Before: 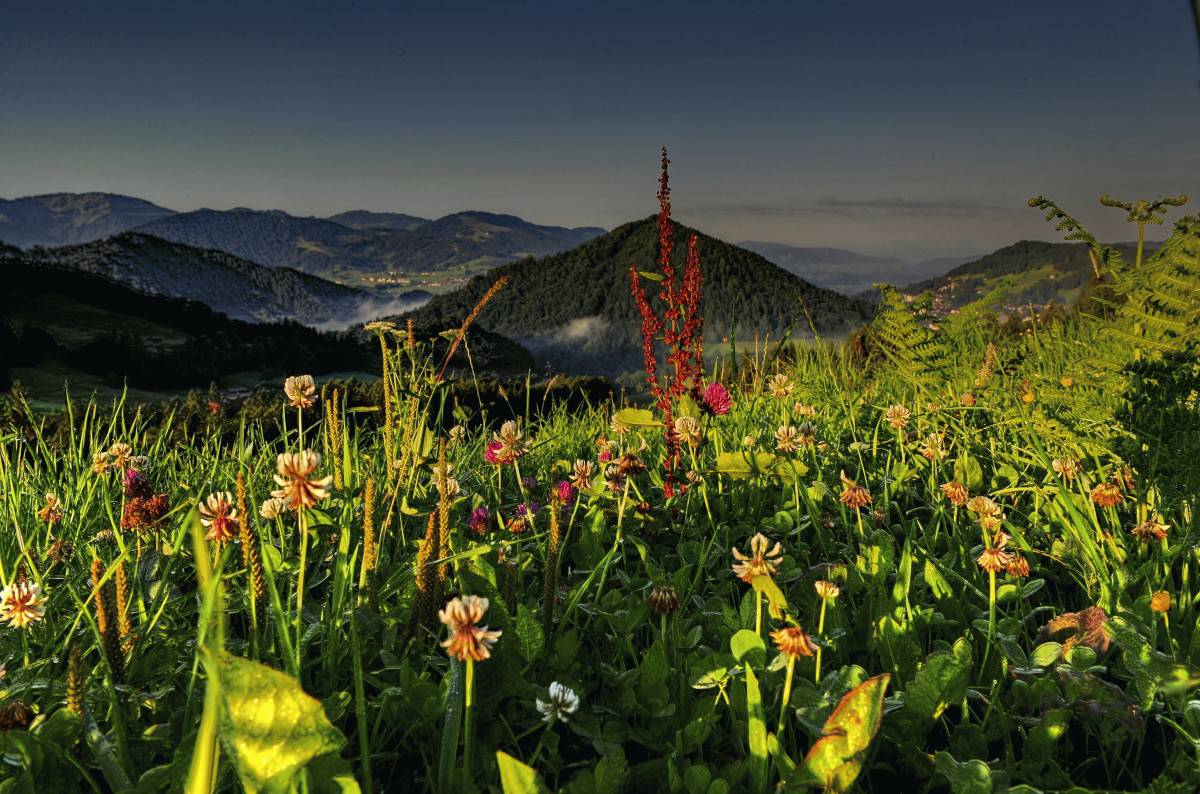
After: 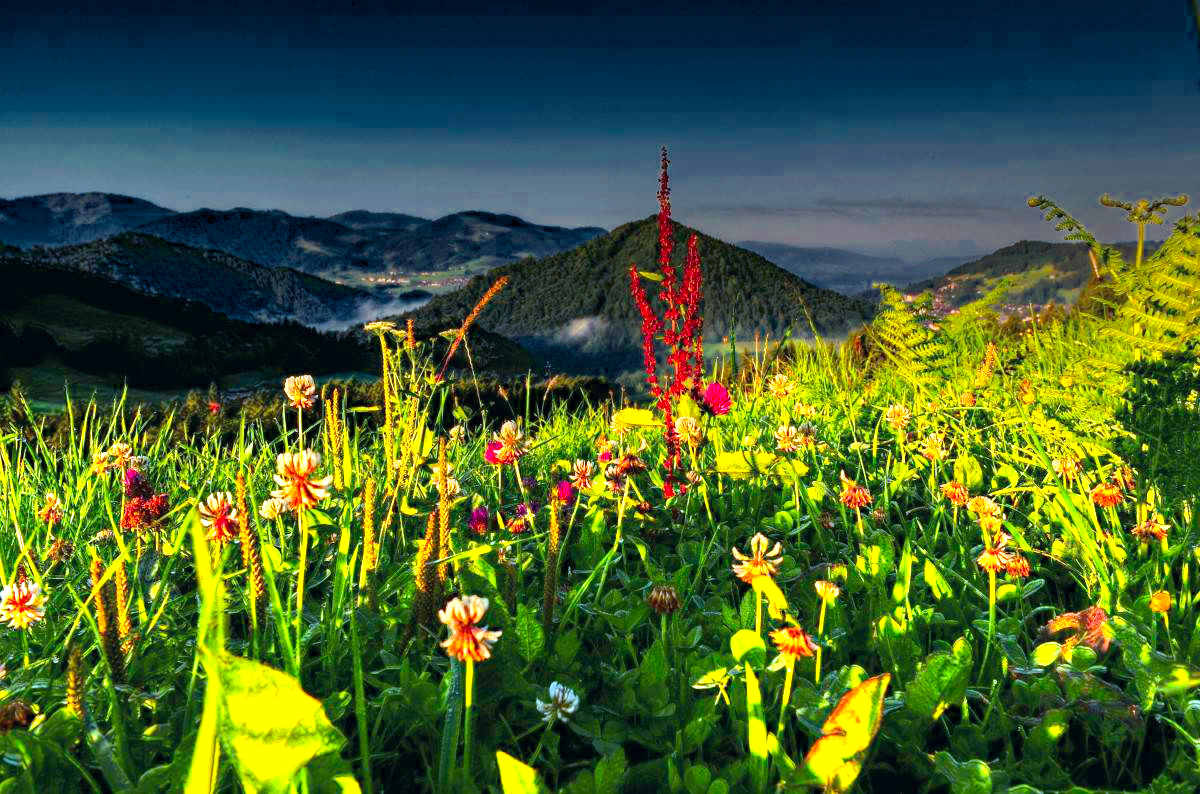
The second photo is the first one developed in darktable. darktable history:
color calibration: output R [1.422, -0.35, -0.252, 0], output G [-0.238, 1.259, -0.084, 0], output B [-0.081, -0.196, 1.58, 0], output brightness [0.49, 0.671, -0.57, 0], illuminant same as pipeline (D50), adaptation none (bypass), saturation algorithm version 1 (2020)
white balance: red 0.974, blue 1.044
